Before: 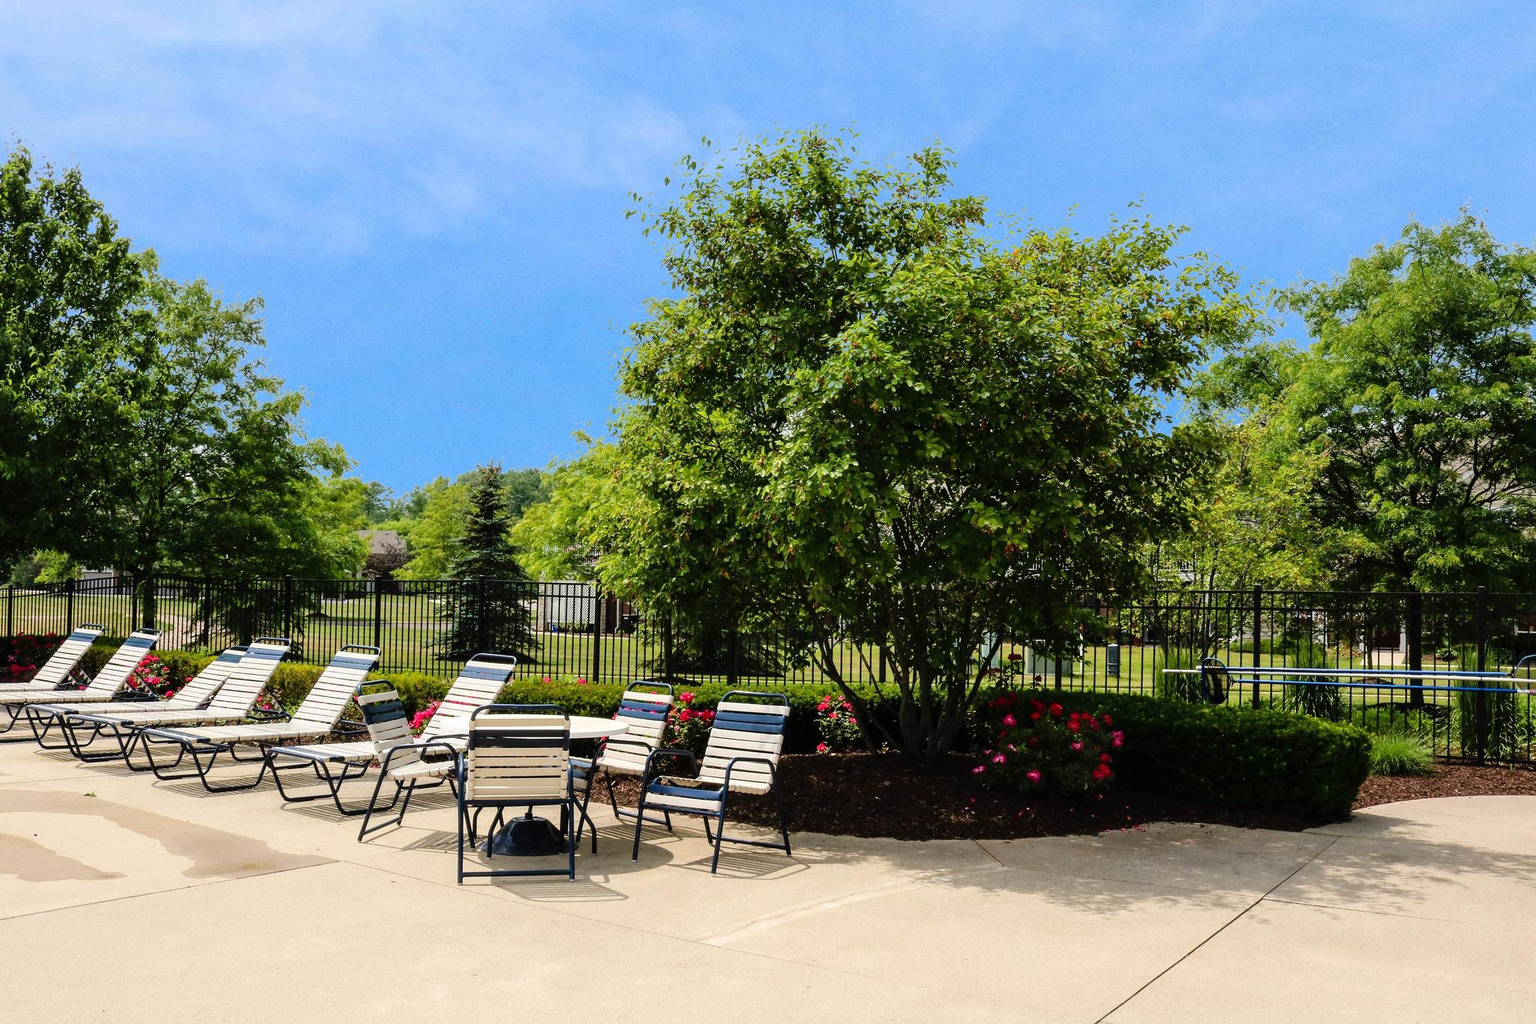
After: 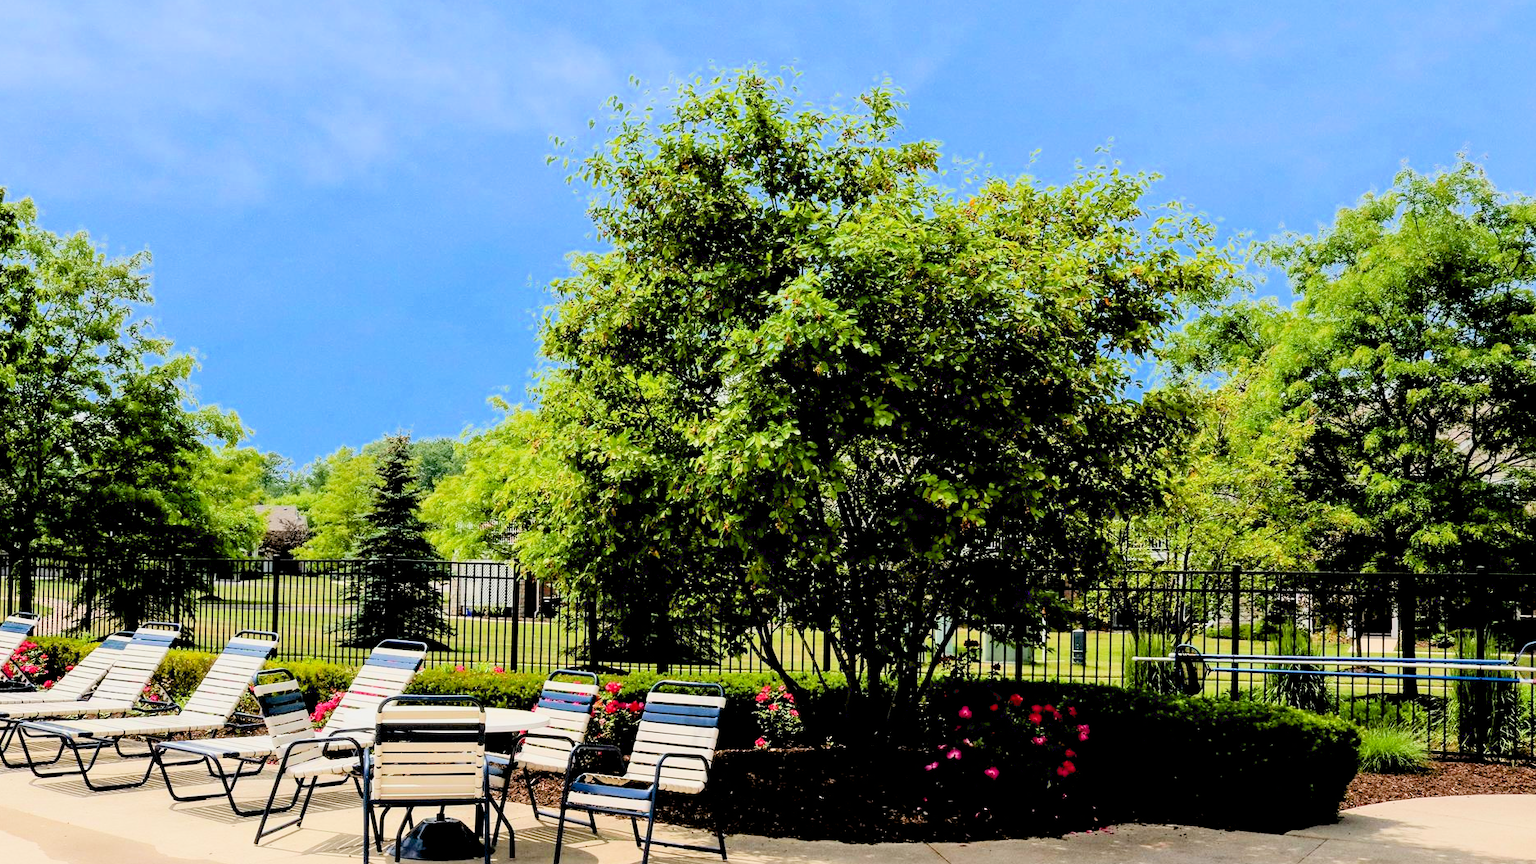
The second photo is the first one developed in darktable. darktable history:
filmic rgb: black relative exposure -7.48 EV, white relative exposure 4.83 EV, hardness 3.4, color science v6 (2022)
exposure: black level correction 0.011, exposure 1.088 EV, compensate exposure bias true, compensate highlight preservation false
crop: left 8.155%, top 6.611%, bottom 15.385%
